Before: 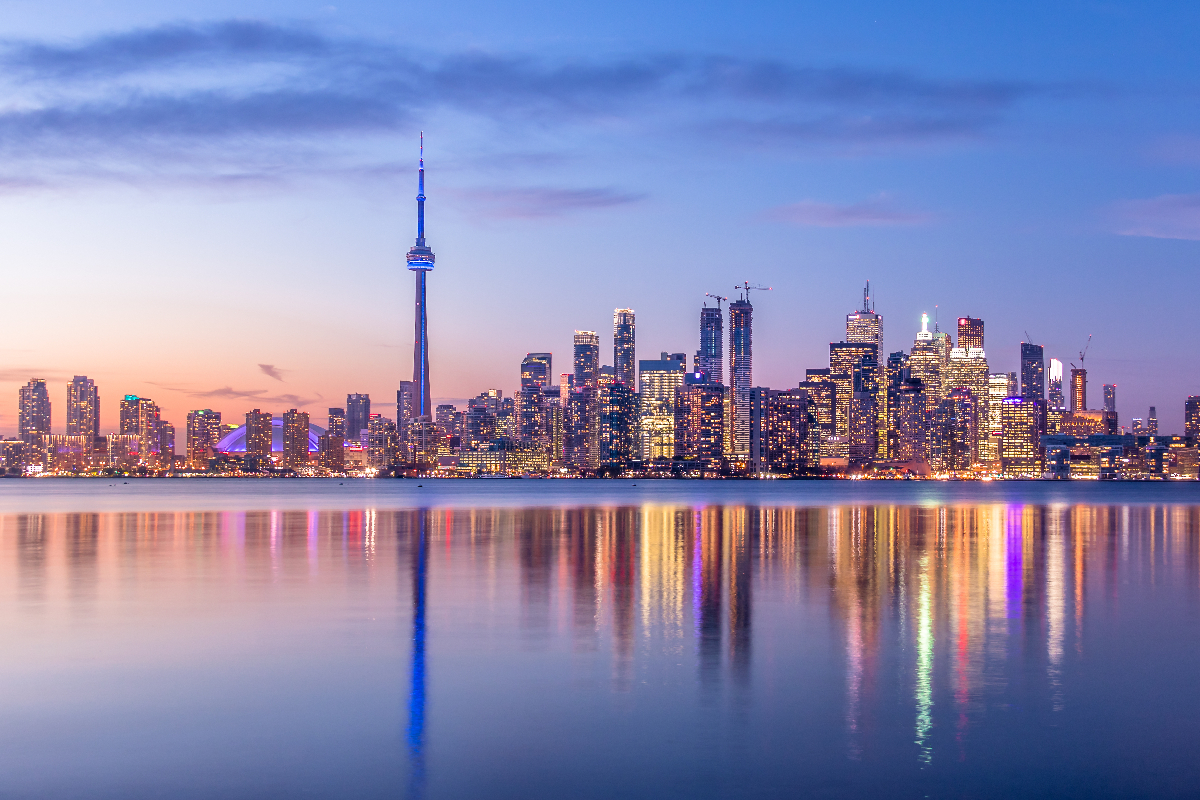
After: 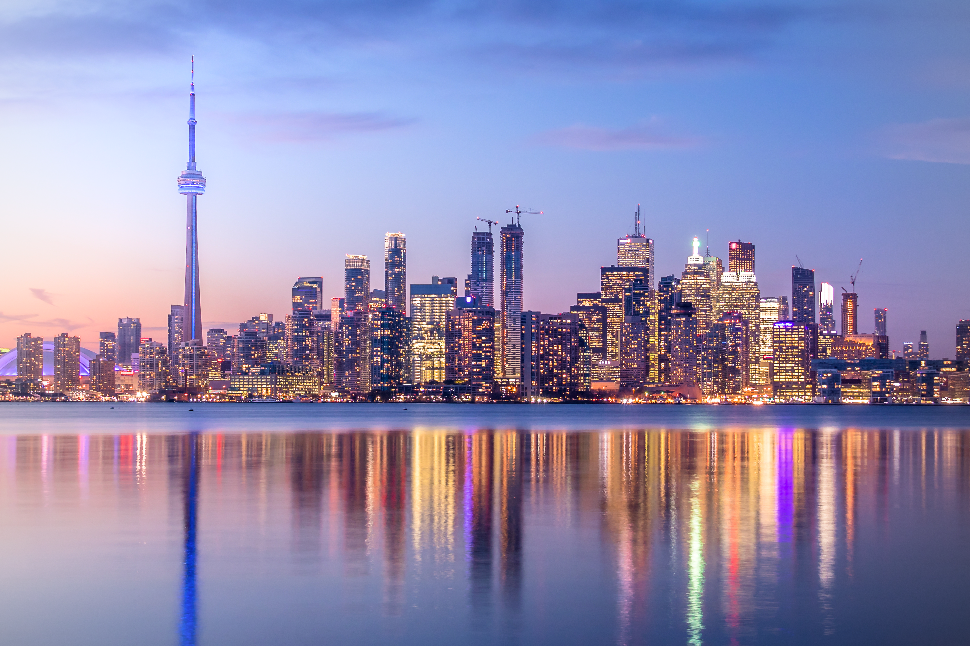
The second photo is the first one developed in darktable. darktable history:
shadows and highlights: shadows -90, highlights 90, soften with gaussian
crop: left 19.159%, top 9.58%, bottom 9.58%
vignetting: brightness -0.167
